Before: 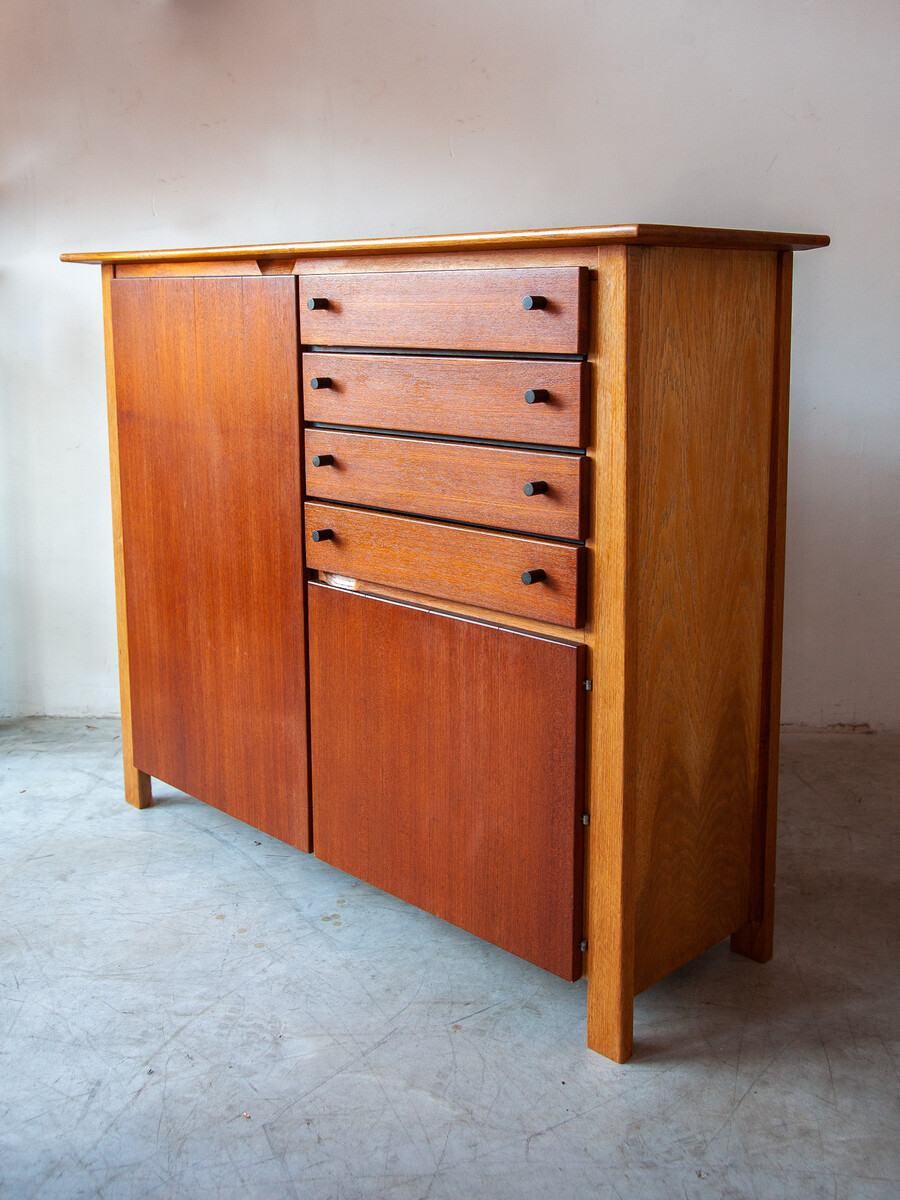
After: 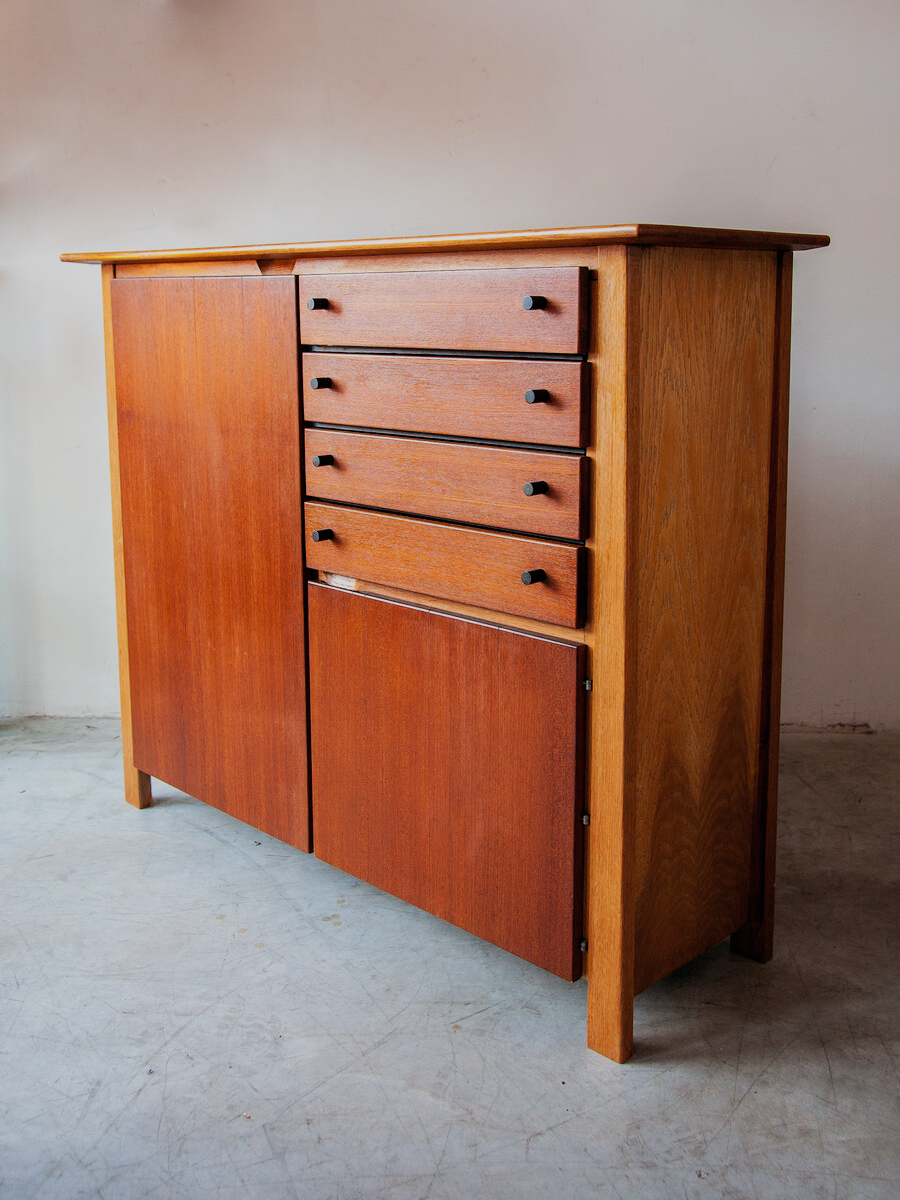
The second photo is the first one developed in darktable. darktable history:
color balance: lift [1, 0.998, 1.001, 1.002], gamma [1, 1.02, 1, 0.98], gain [1, 1.02, 1.003, 0.98]
filmic rgb: black relative exposure -7.65 EV, white relative exposure 4.56 EV, hardness 3.61, contrast 1.05
